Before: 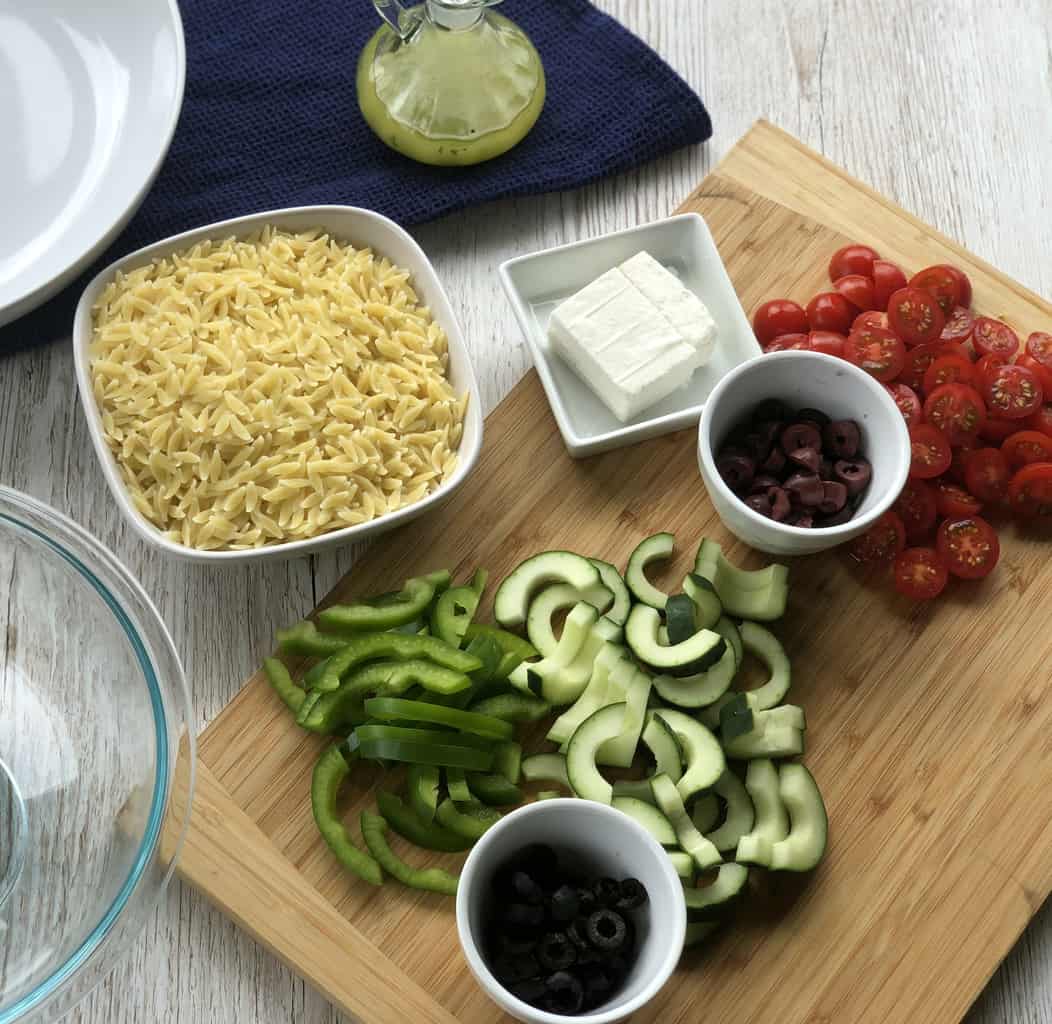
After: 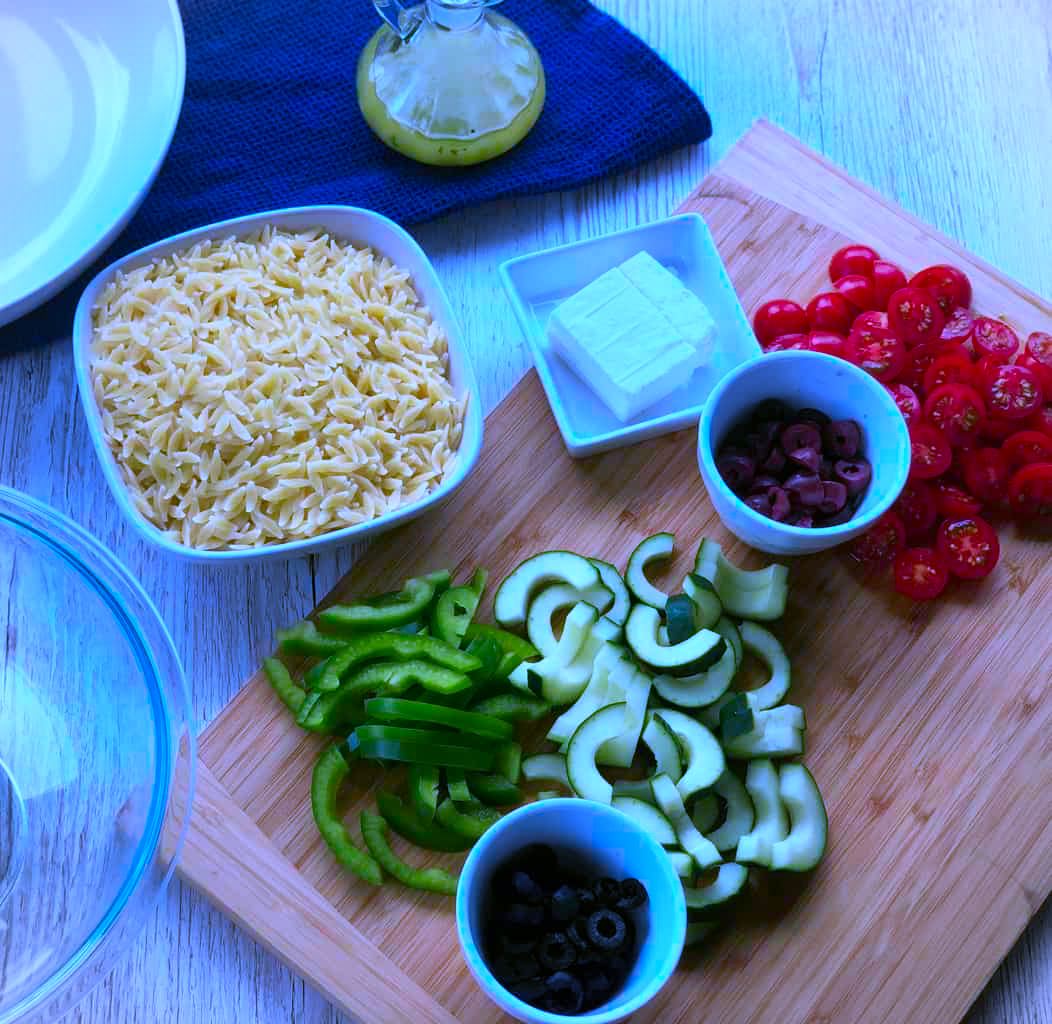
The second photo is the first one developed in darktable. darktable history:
vignetting: fall-off start 91.19%
white balance: red 0.766, blue 1.537
color correction: highlights a* 19.5, highlights b* -11.53, saturation 1.69
